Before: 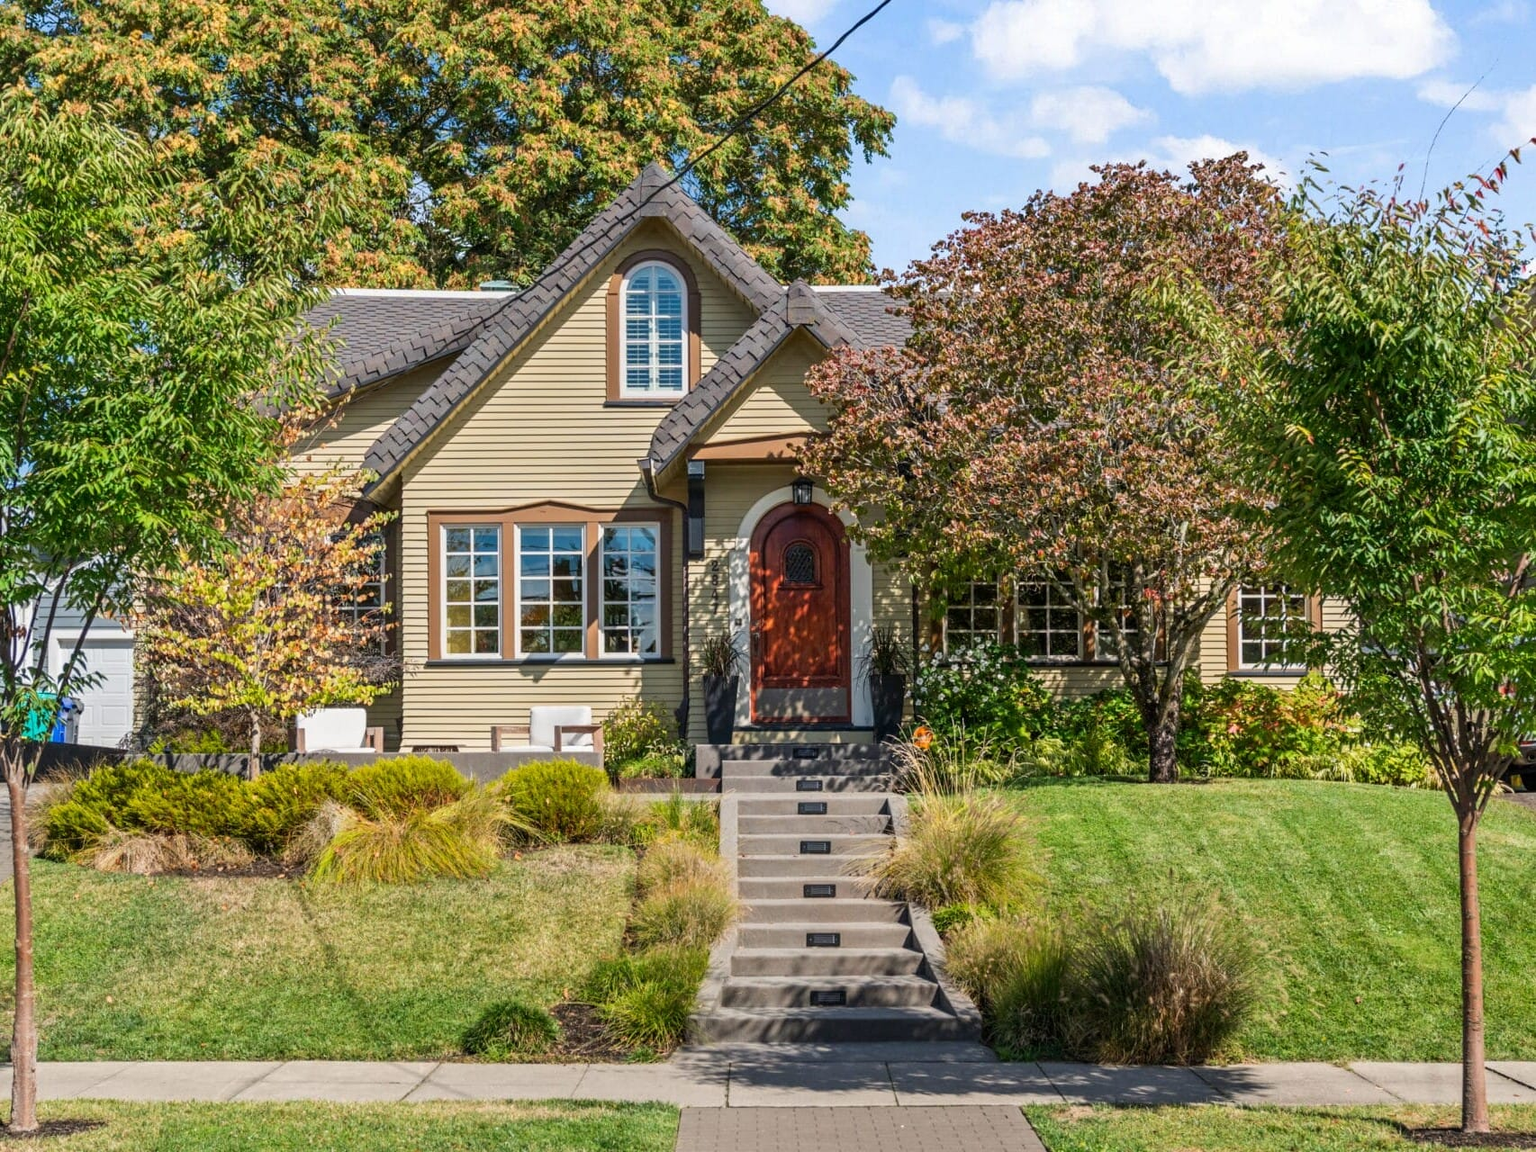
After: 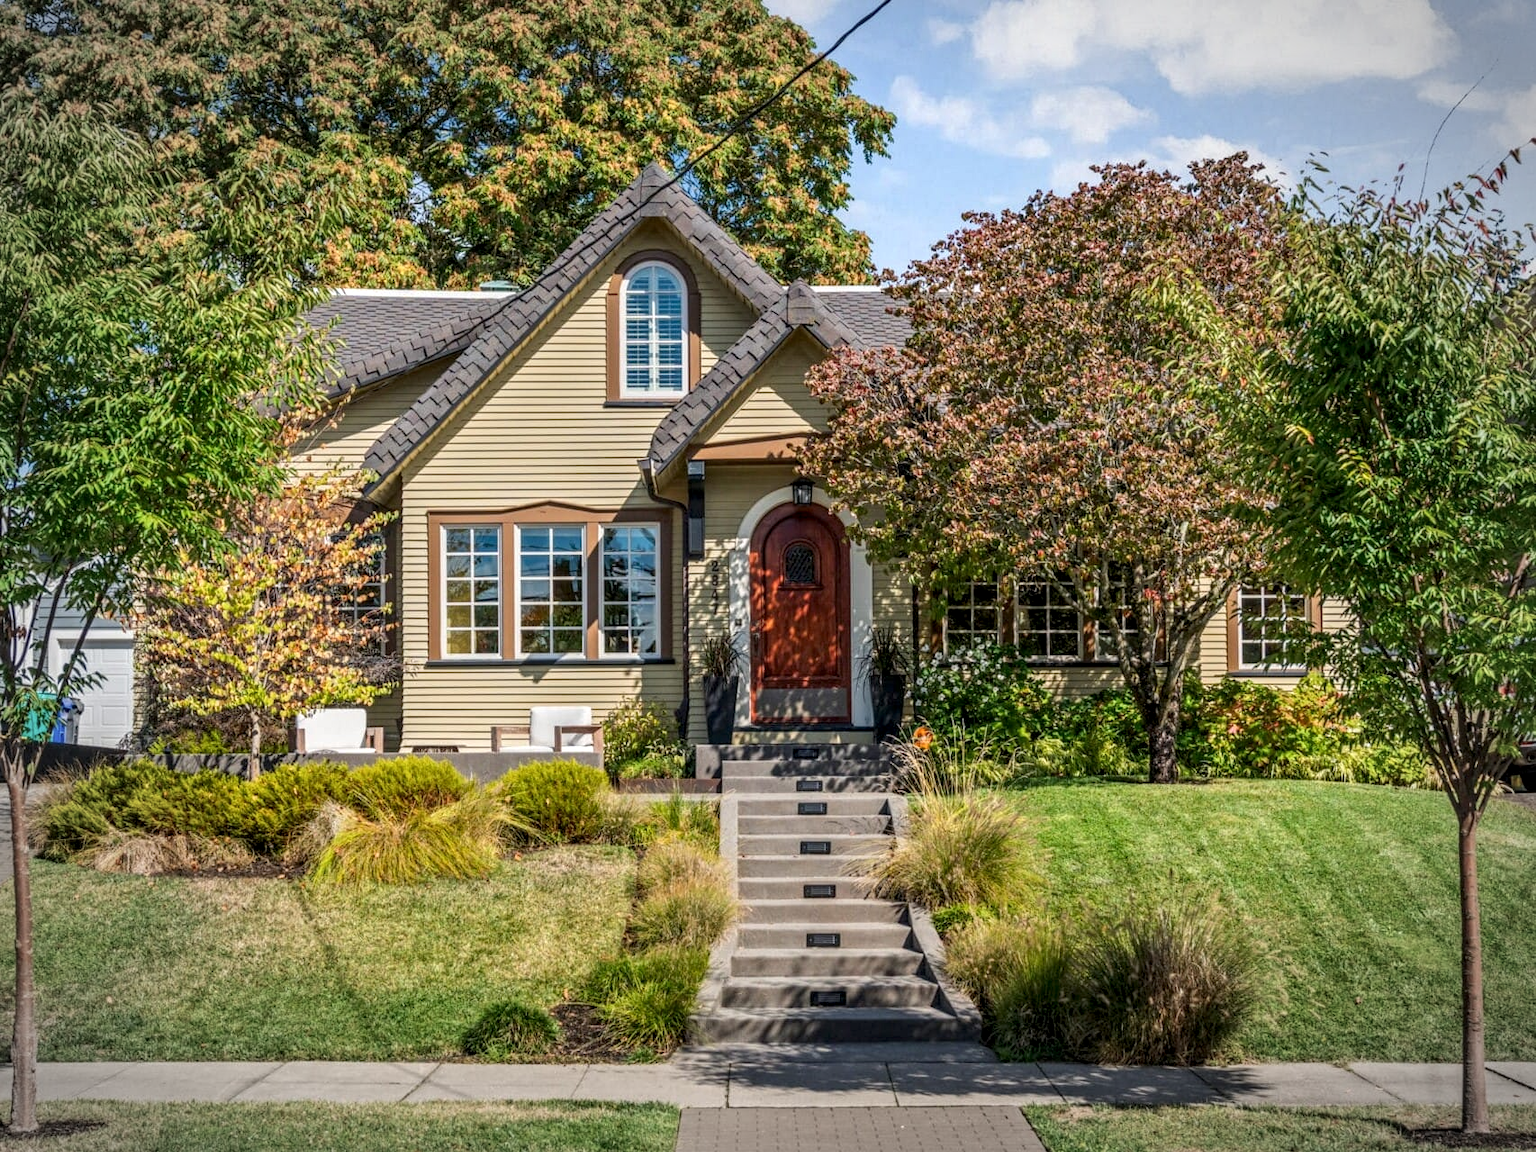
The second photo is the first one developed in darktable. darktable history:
local contrast: detail 130%
vignetting: automatic ratio true
